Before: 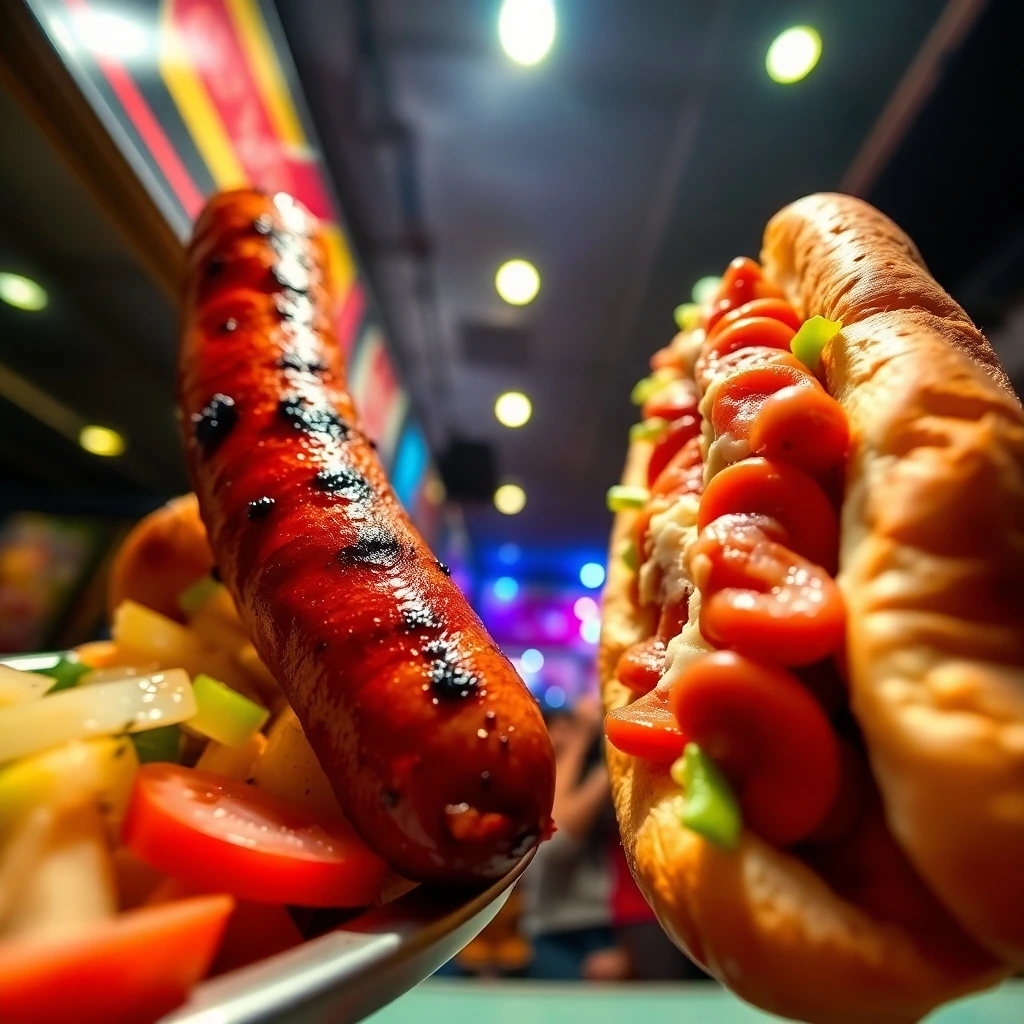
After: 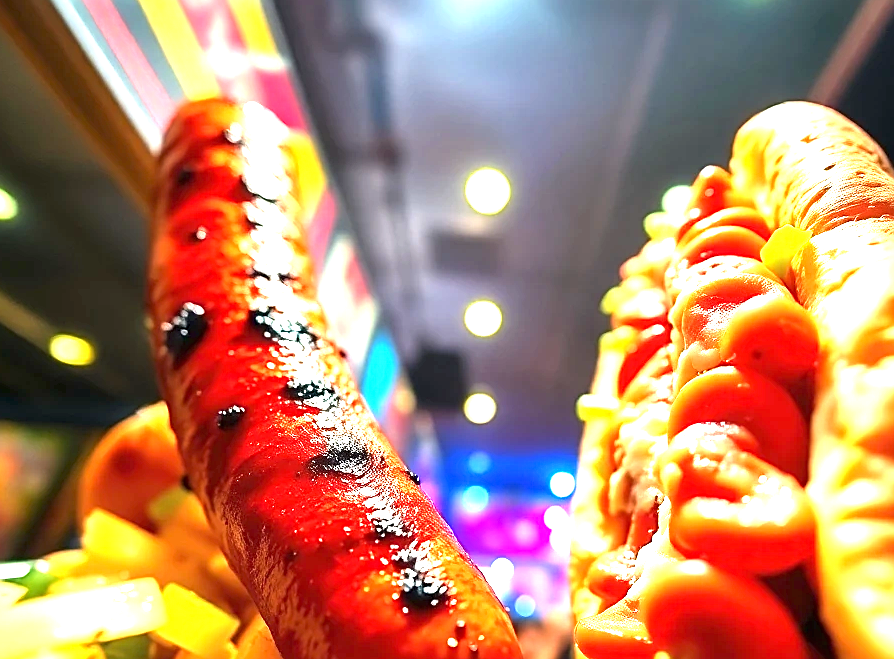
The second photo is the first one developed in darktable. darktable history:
sharpen: on, module defaults
crop: left 3.005%, top 8.929%, right 9.642%, bottom 26.623%
exposure: black level correction 0, exposure 1.998 EV, compensate highlight preservation false
